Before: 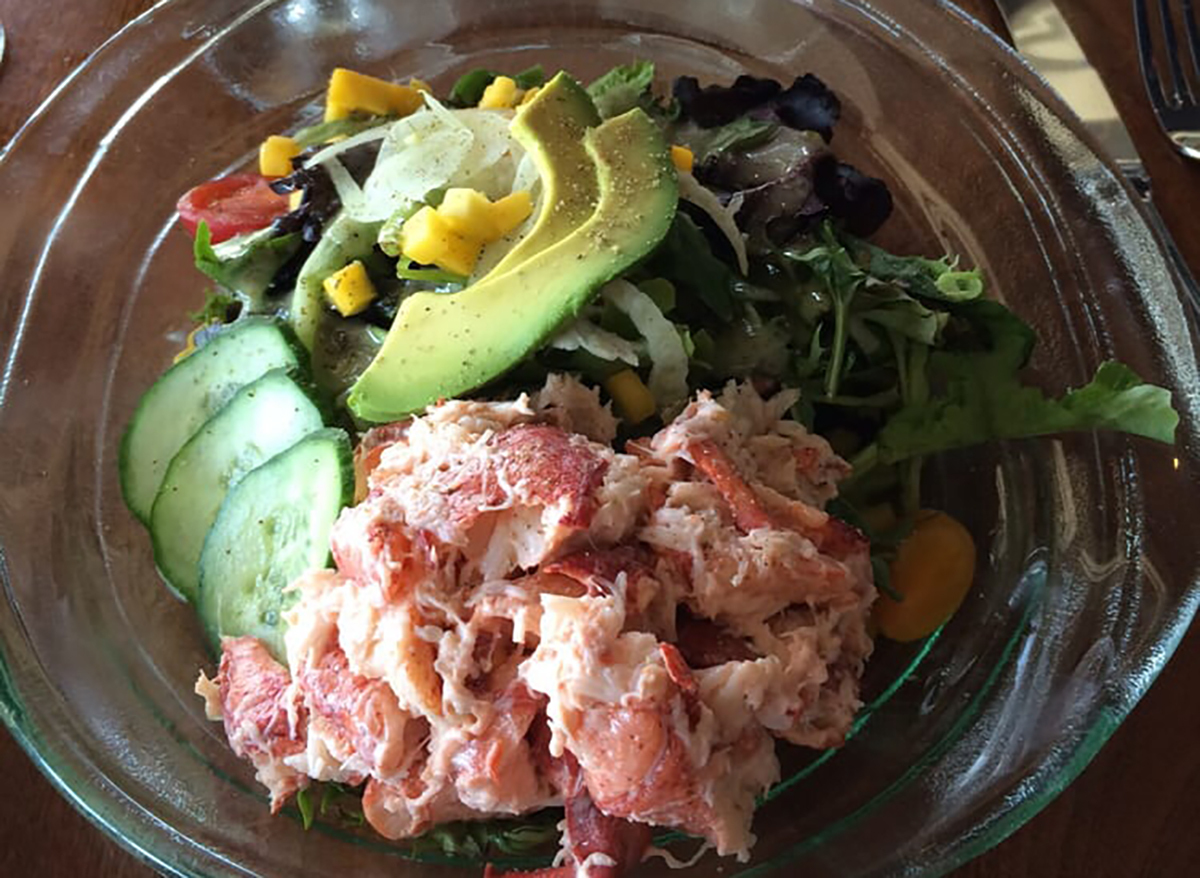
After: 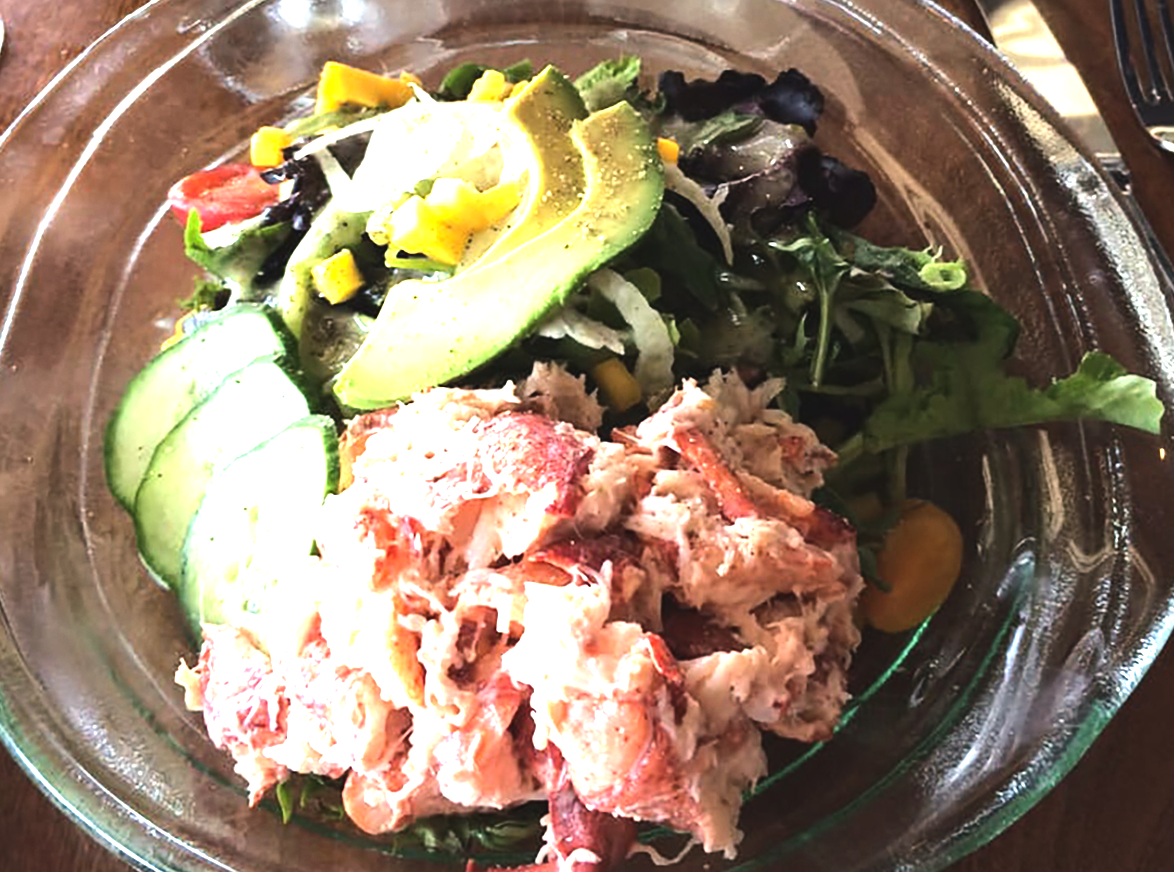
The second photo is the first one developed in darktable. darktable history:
tone equalizer: -8 EV -0.75 EV, -7 EV -0.7 EV, -6 EV -0.6 EV, -5 EV -0.4 EV, -3 EV 0.4 EV, -2 EV 0.6 EV, -1 EV 0.7 EV, +0 EV 0.75 EV, edges refinement/feathering 500, mask exposure compensation -1.57 EV, preserve details no
rotate and perspective: rotation 0.226°, lens shift (vertical) -0.042, crop left 0.023, crop right 0.982, crop top 0.006, crop bottom 0.994
exposure: black level correction -0.005, exposure 1.002 EV, compensate highlight preservation false
color correction: highlights a* 5.81, highlights b* 4.84
